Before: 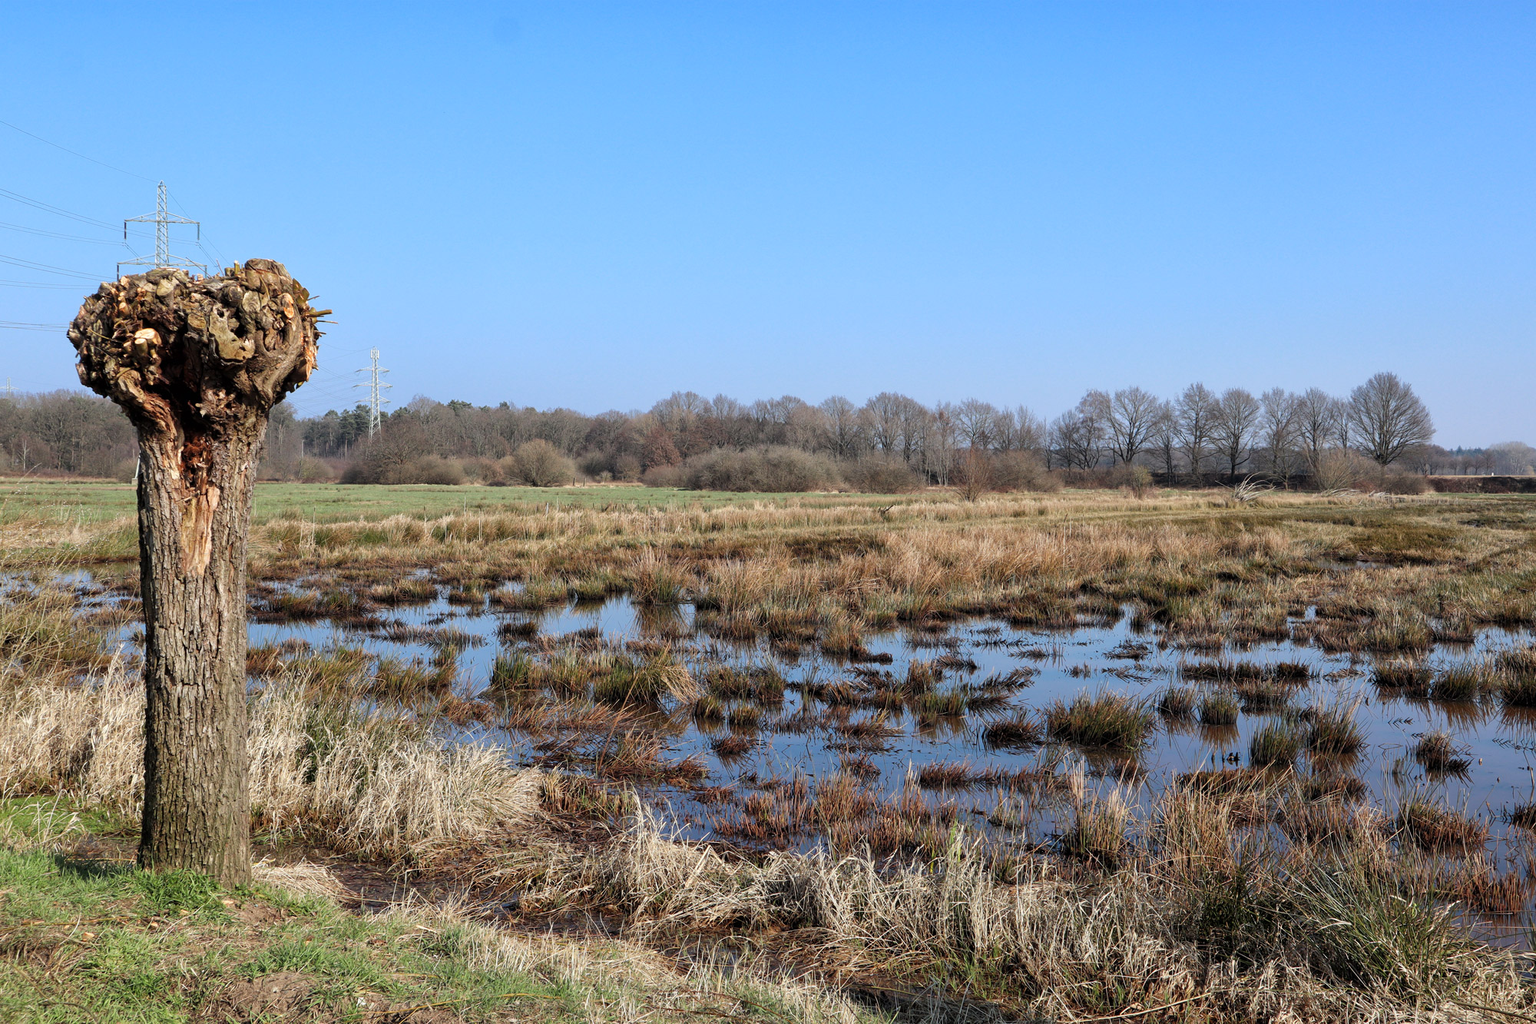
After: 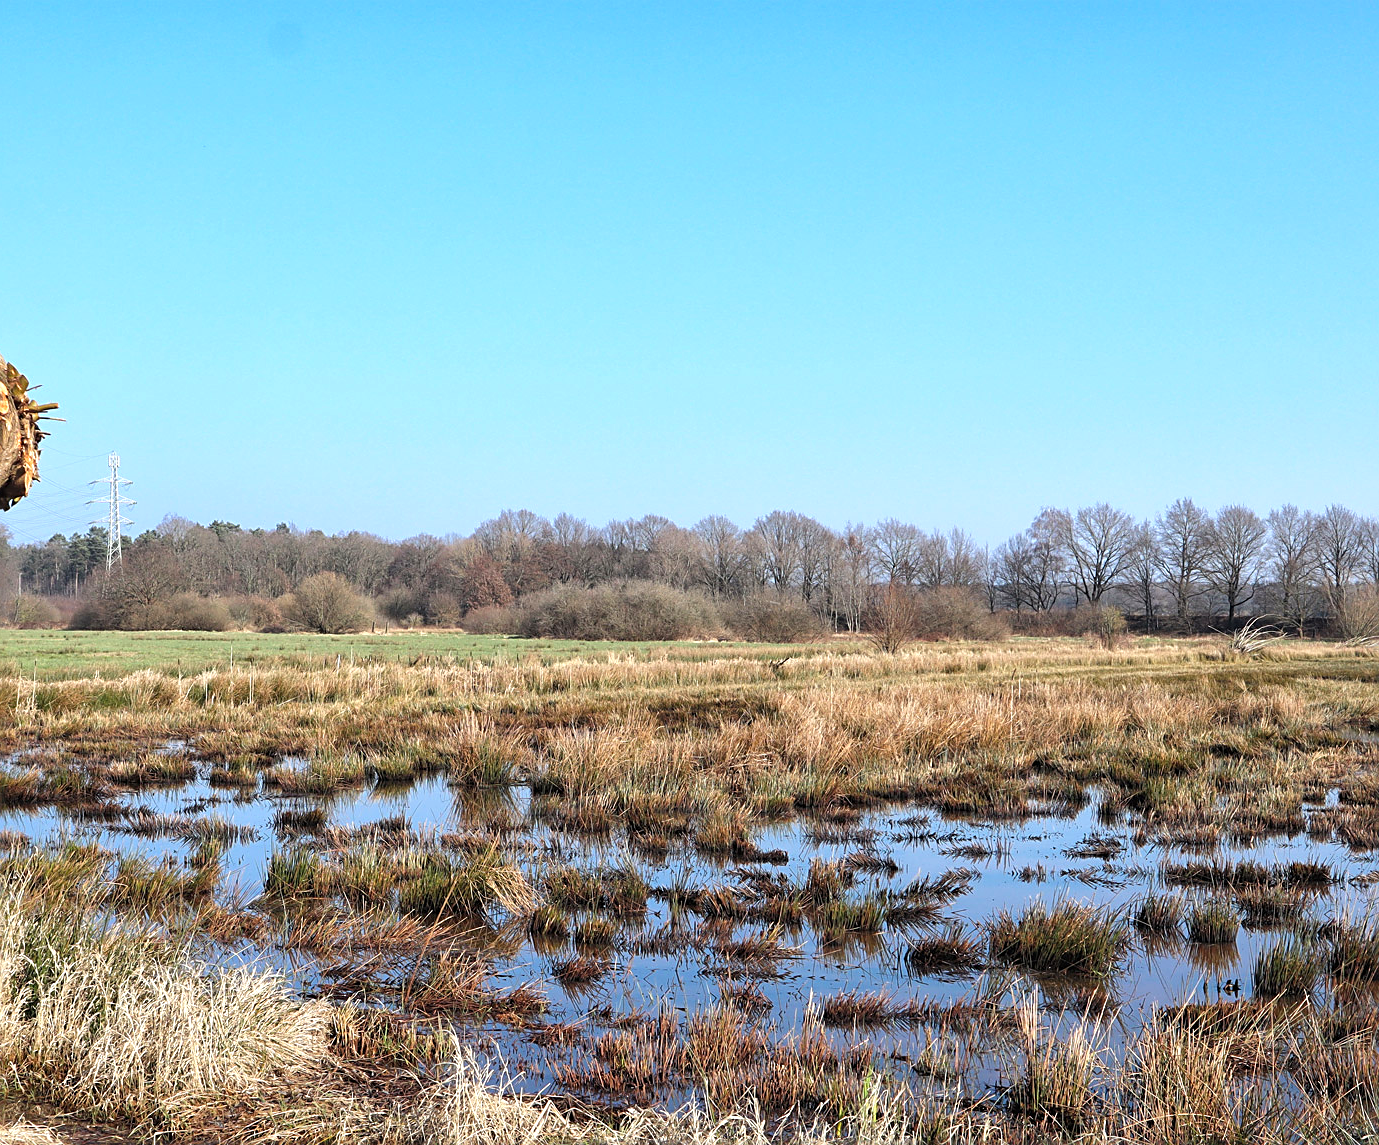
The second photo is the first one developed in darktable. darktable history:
exposure: black level correction -0.002, exposure 0.53 EV, compensate highlight preservation false
color balance rgb: perceptual saturation grading › global saturation 0.729%, global vibrance 20%
sharpen: on, module defaults
crop: left 18.708%, right 12.324%, bottom 14.084%
